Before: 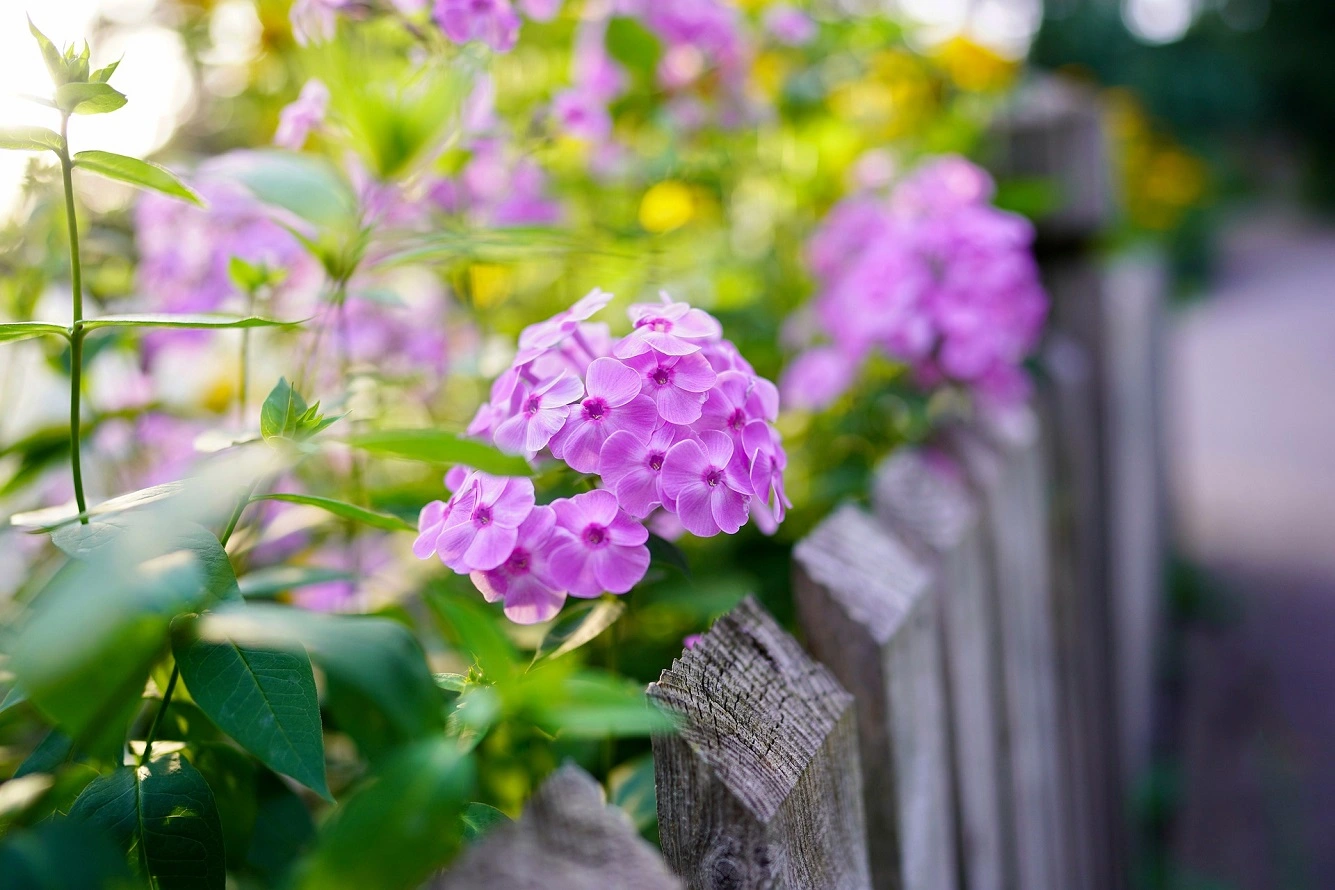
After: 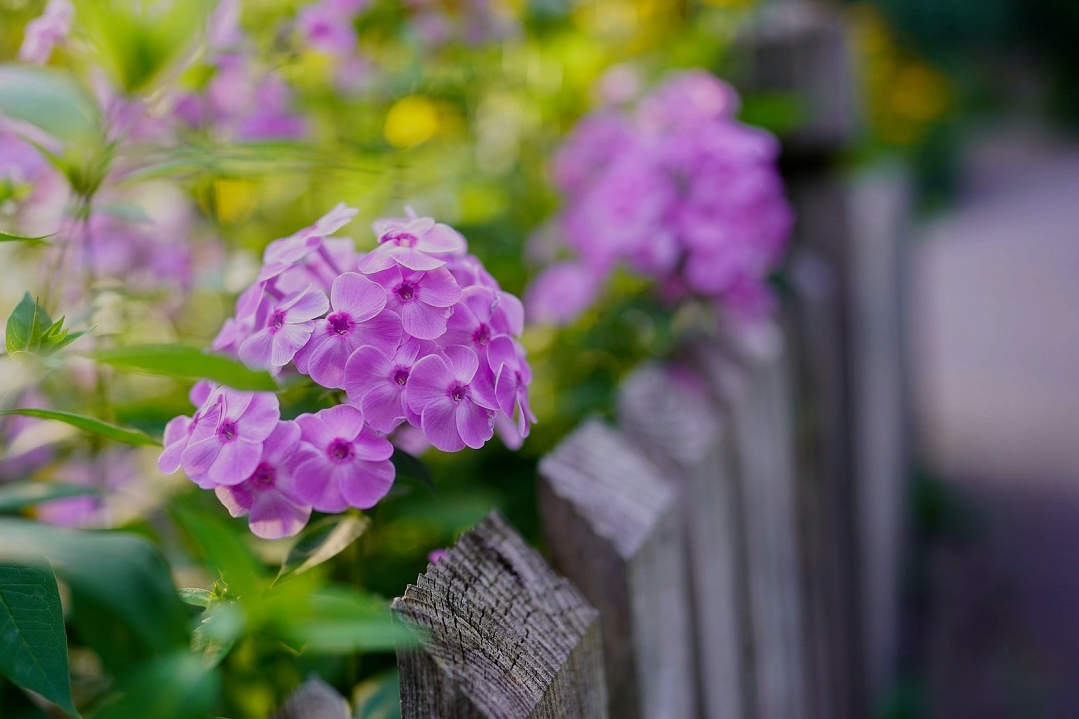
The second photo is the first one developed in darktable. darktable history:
exposure: exposure -0.582 EV, compensate highlight preservation false
crop: left 19.159%, top 9.58%, bottom 9.58%
